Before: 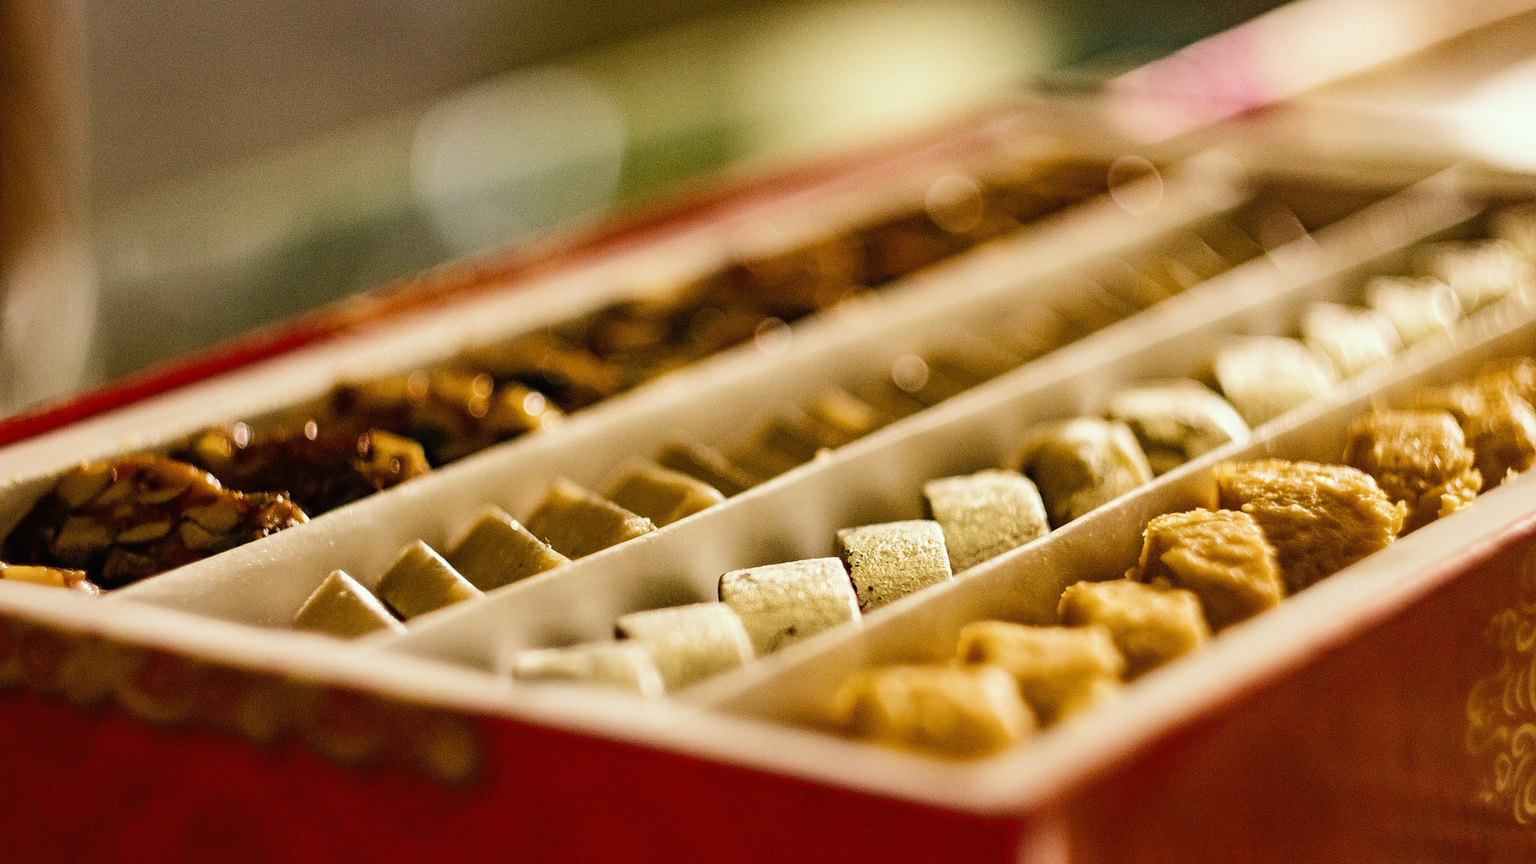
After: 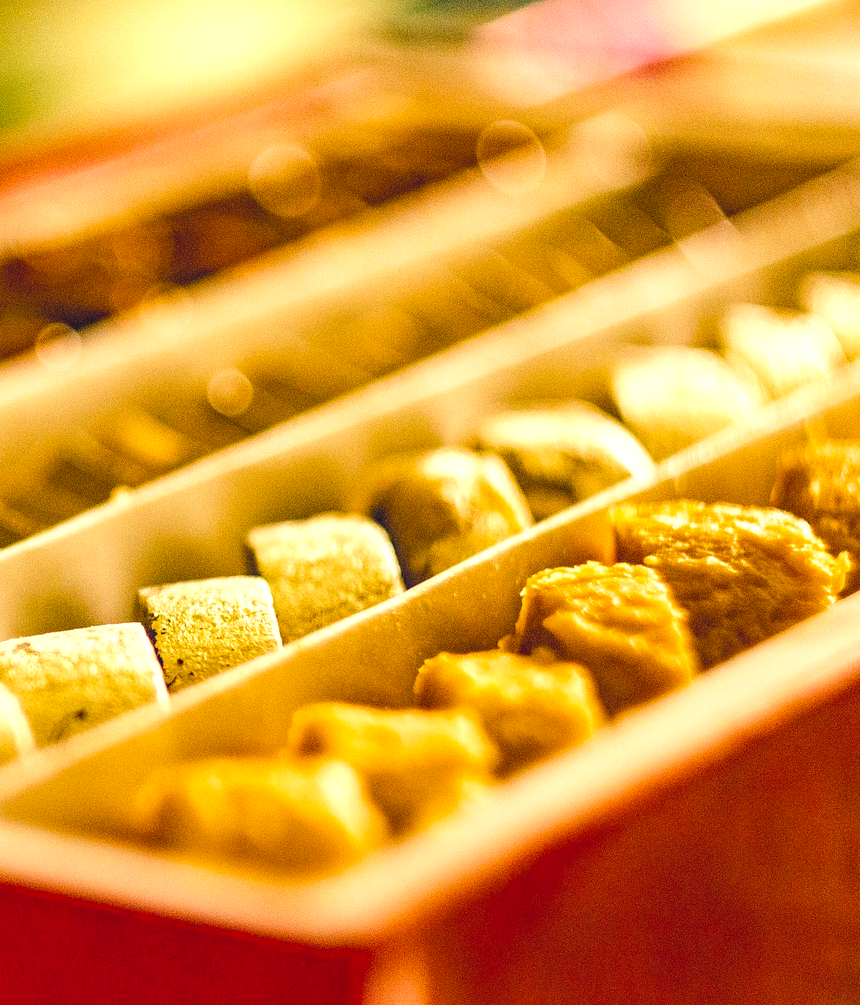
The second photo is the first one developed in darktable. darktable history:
local contrast: detail 109%
exposure: exposure 0.567 EV, compensate highlight preservation false
crop: left 47.31%, top 6.876%, right 7.88%
color balance rgb: highlights gain › chroma 3.102%, highlights gain › hue 72.55°, global offset › chroma 0.093%, global offset › hue 251.51°, perceptual saturation grading › global saturation 30.649%, perceptual brilliance grading › mid-tones 10.269%, perceptual brilliance grading › shadows 15.101%, global vibrance 10.801%
